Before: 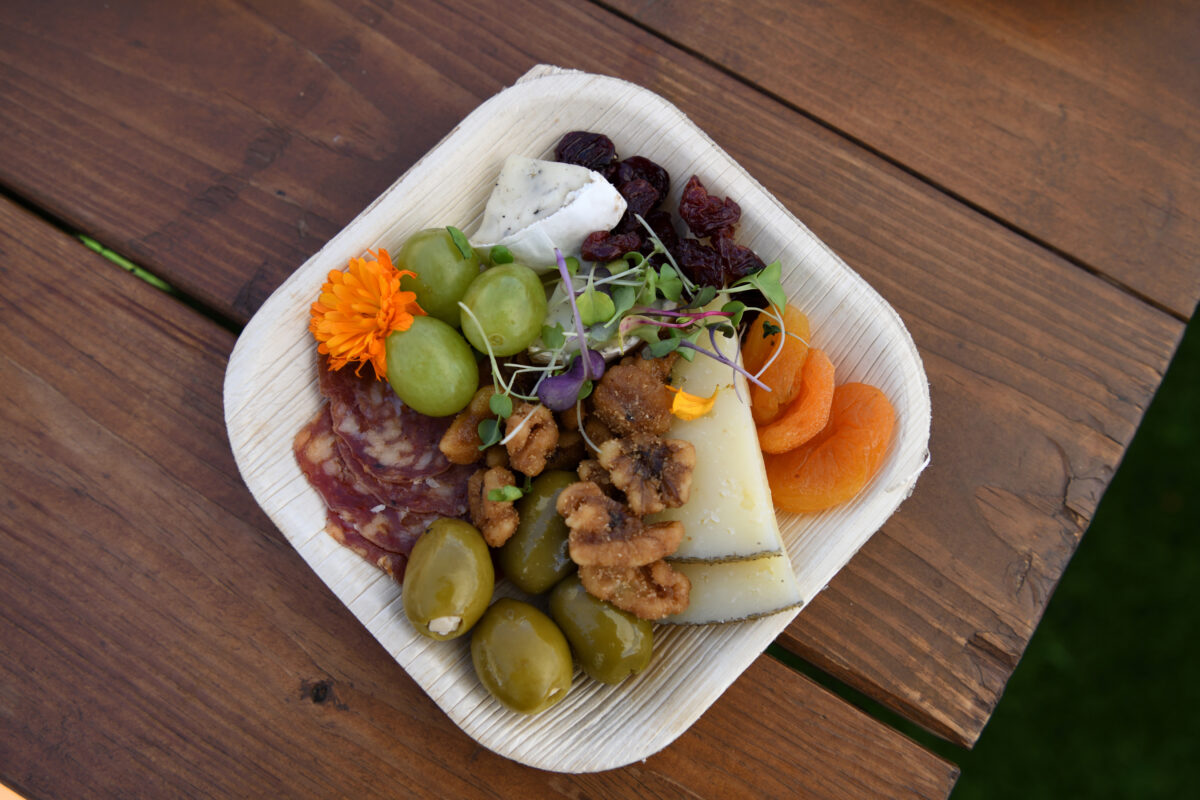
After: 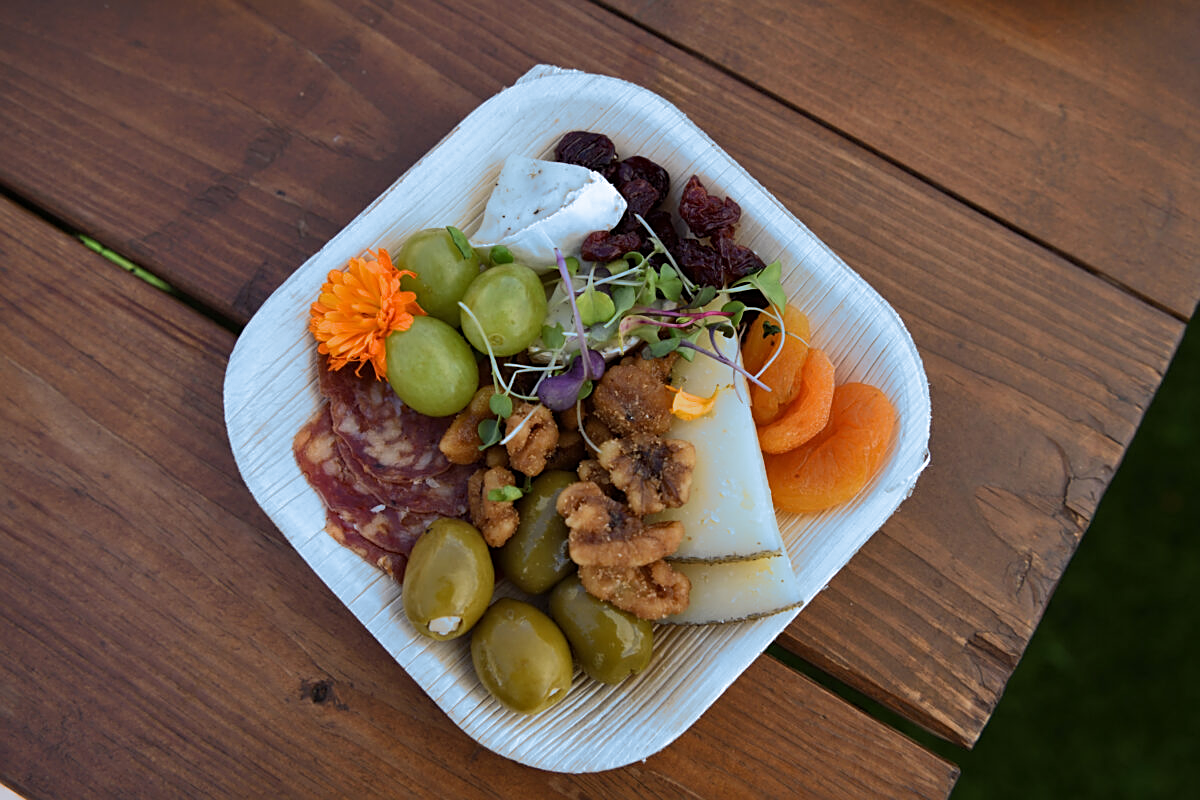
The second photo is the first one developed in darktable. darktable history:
sharpen: on, module defaults
split-toning: shadows › hue 351.18°, shadows › saturation 0.86, highlights › hue 218.82°, highlights › saturation 0.73, balance -19.167
